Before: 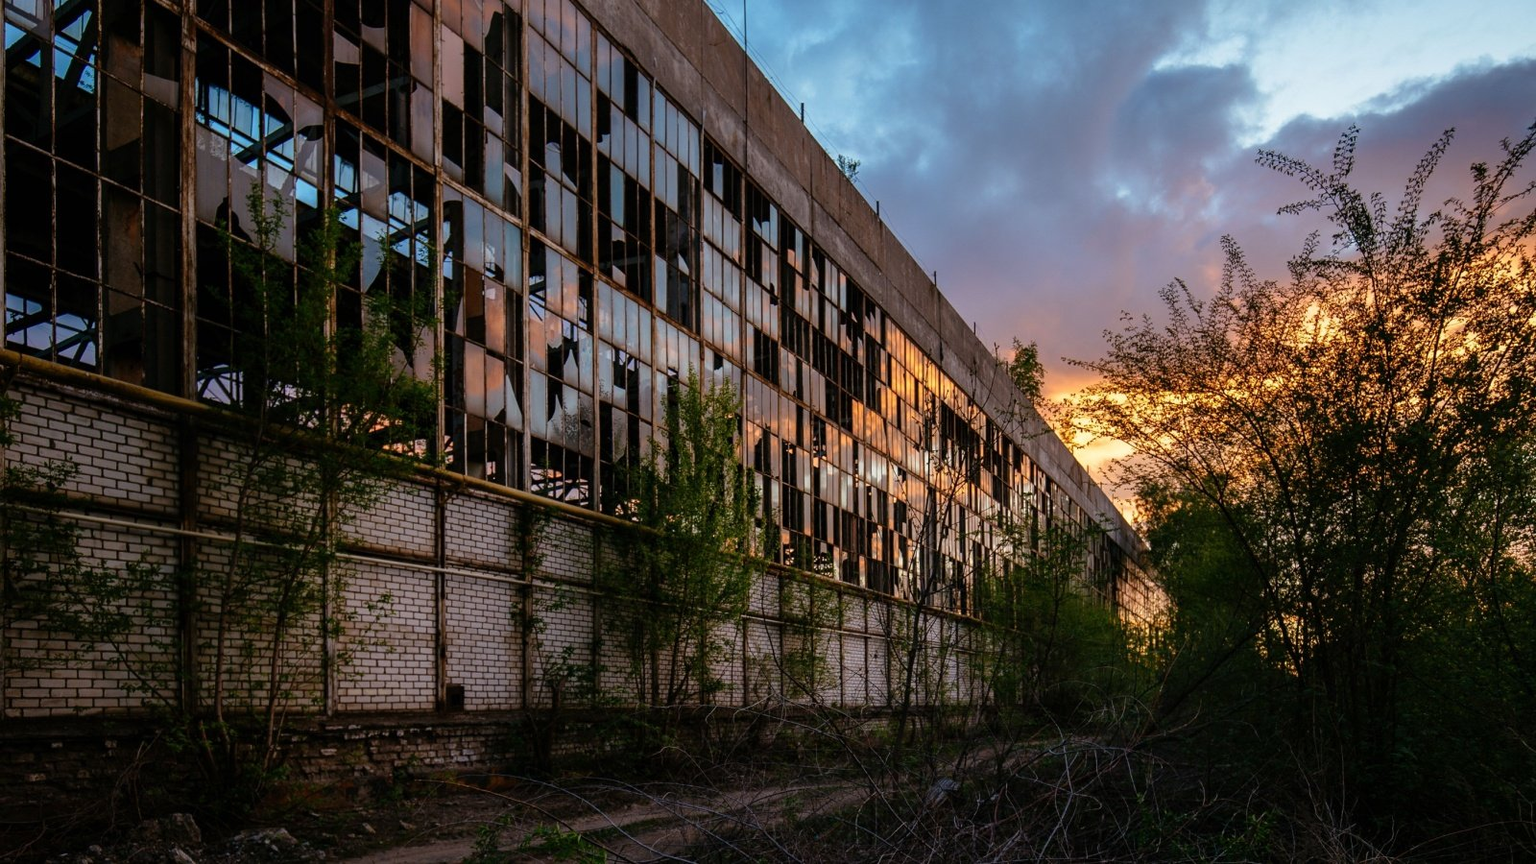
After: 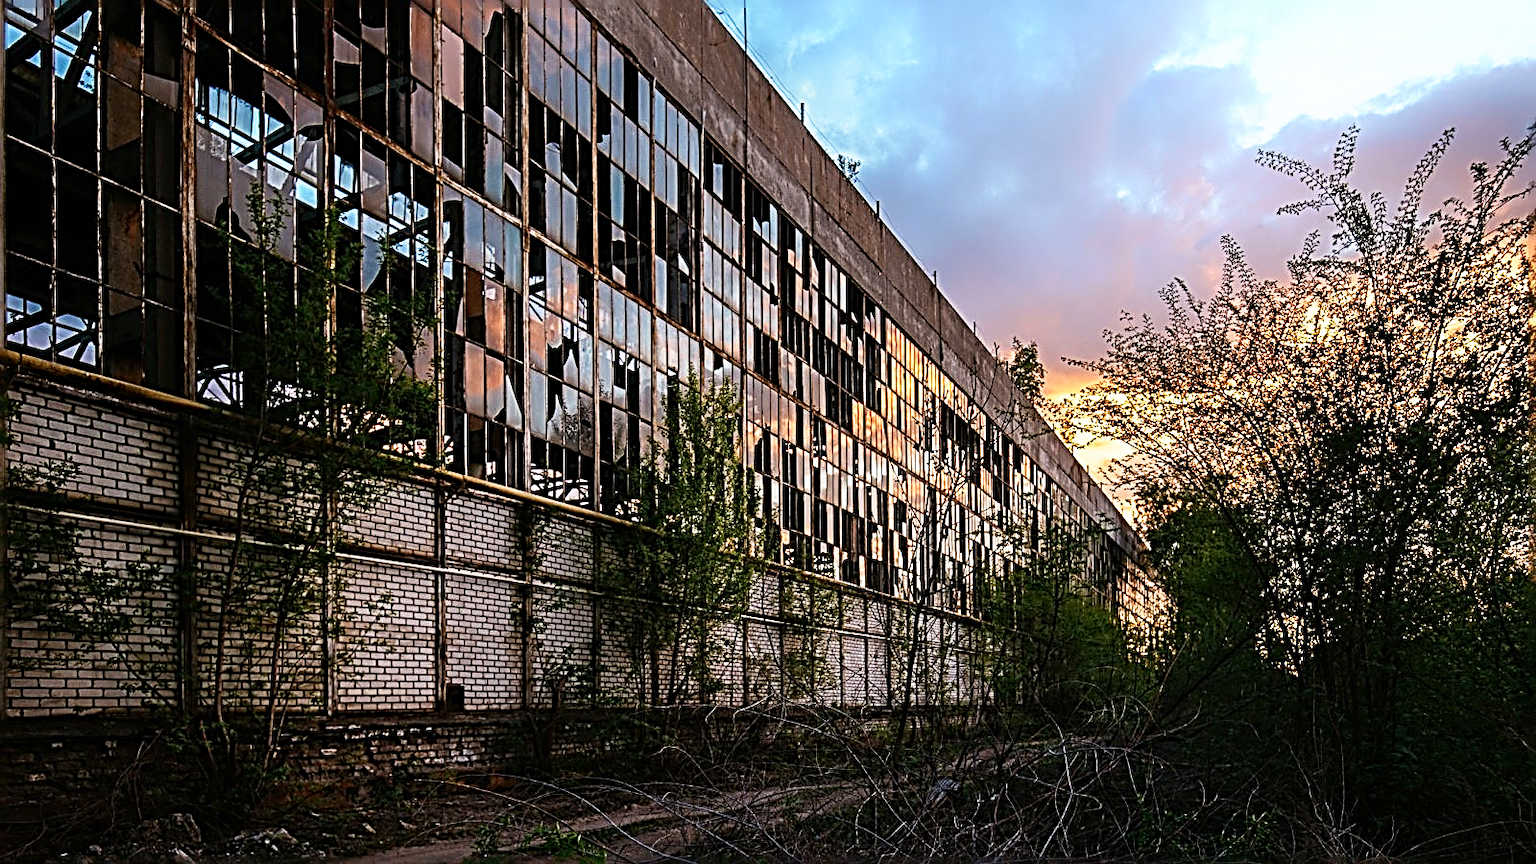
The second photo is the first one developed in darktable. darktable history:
sharpen: radius 3.158, amount 1.731
base curve: curves: ch0 [(0, 0) (0.579, 0.807) (1, 1)], preserve colors none
shadows and highlights: shadows -21.3, highlights 100, soften with gaussian
